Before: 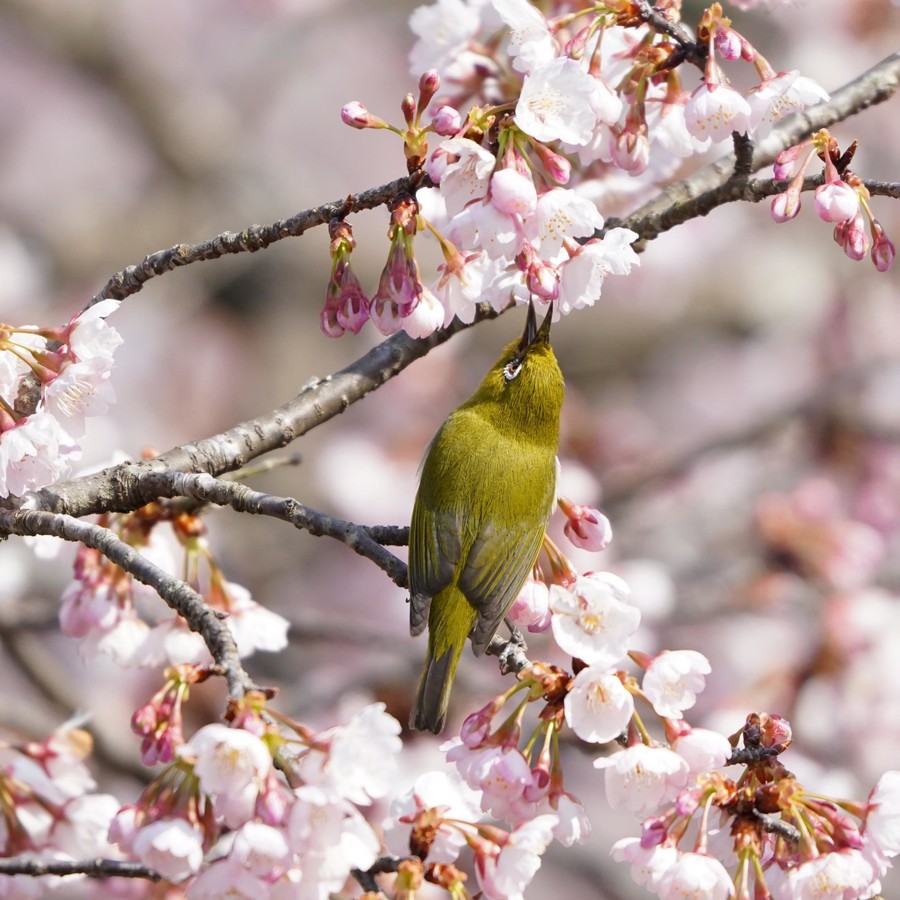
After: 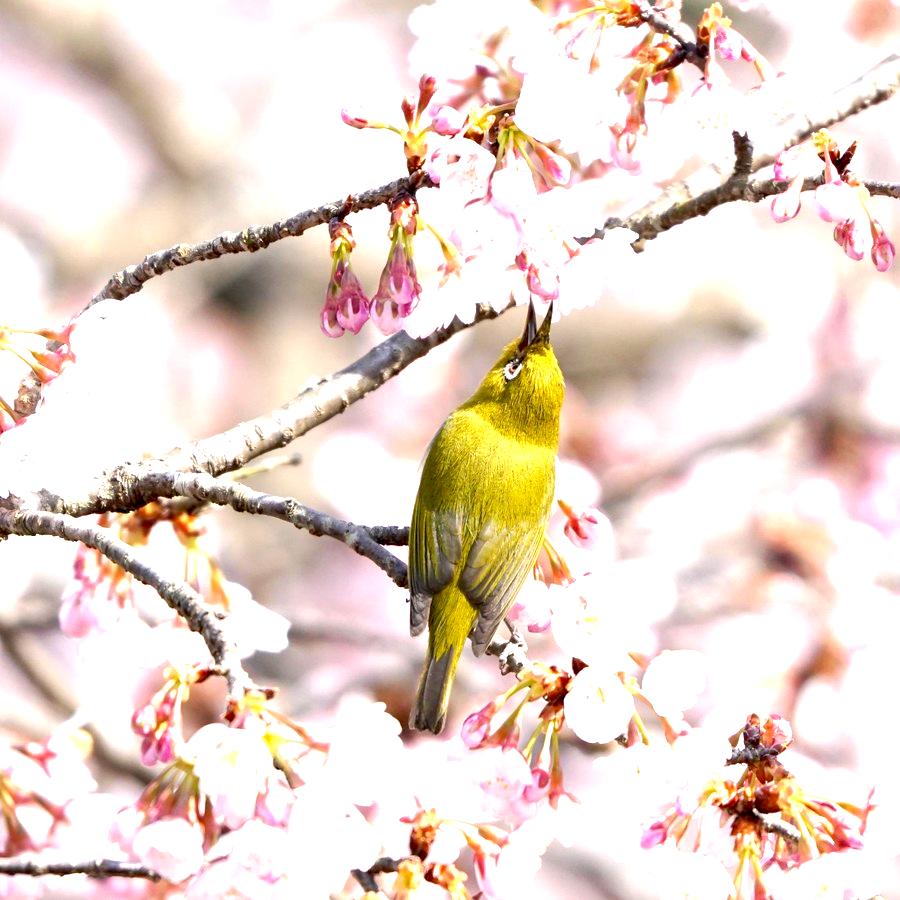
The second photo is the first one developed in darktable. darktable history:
exposure: black level correction 0.009, exposure 1.421 EV, compensate highlight preservation false
